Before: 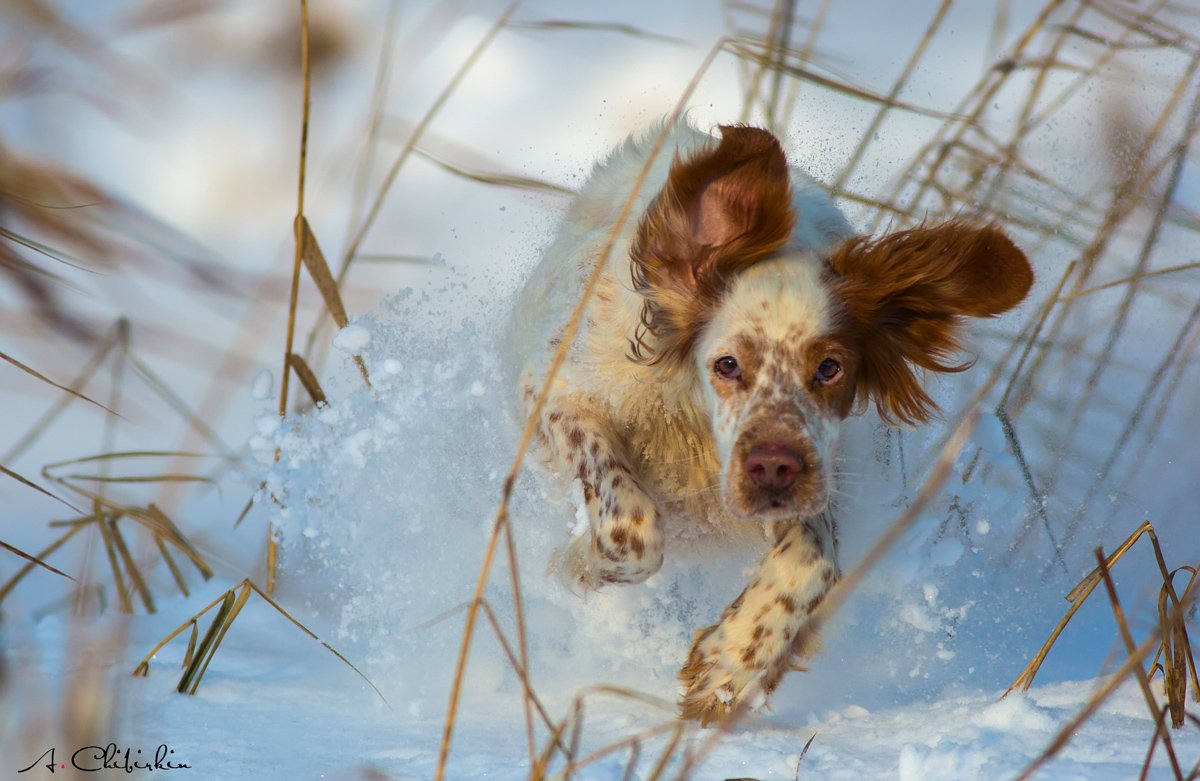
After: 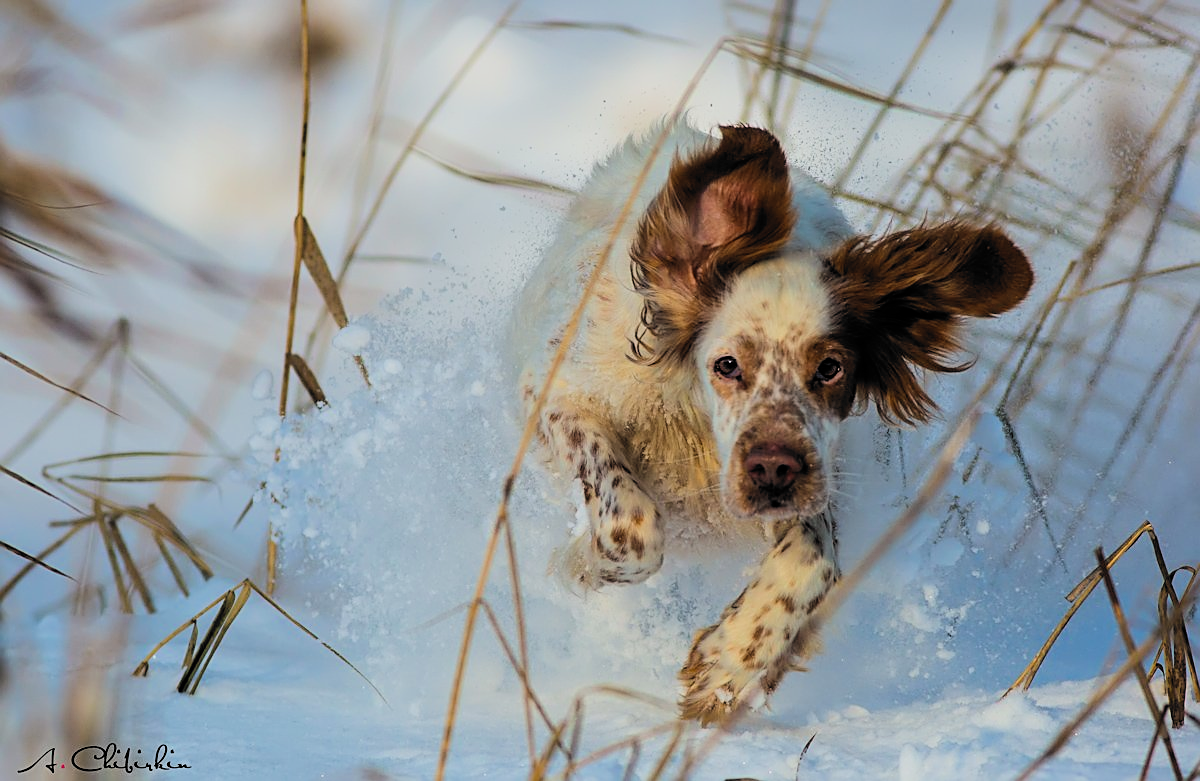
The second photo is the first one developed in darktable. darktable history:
filmic rgb: black relative exposure -5.08 EV, white relative exposure 3.98 EV, threshold 2.97 EV, hardness 2.9, contrast 1.197, highlights saturation mix -29.03%, color science v6 (2022), enable highlight reconstruction true
sharpen: amount 0.493
